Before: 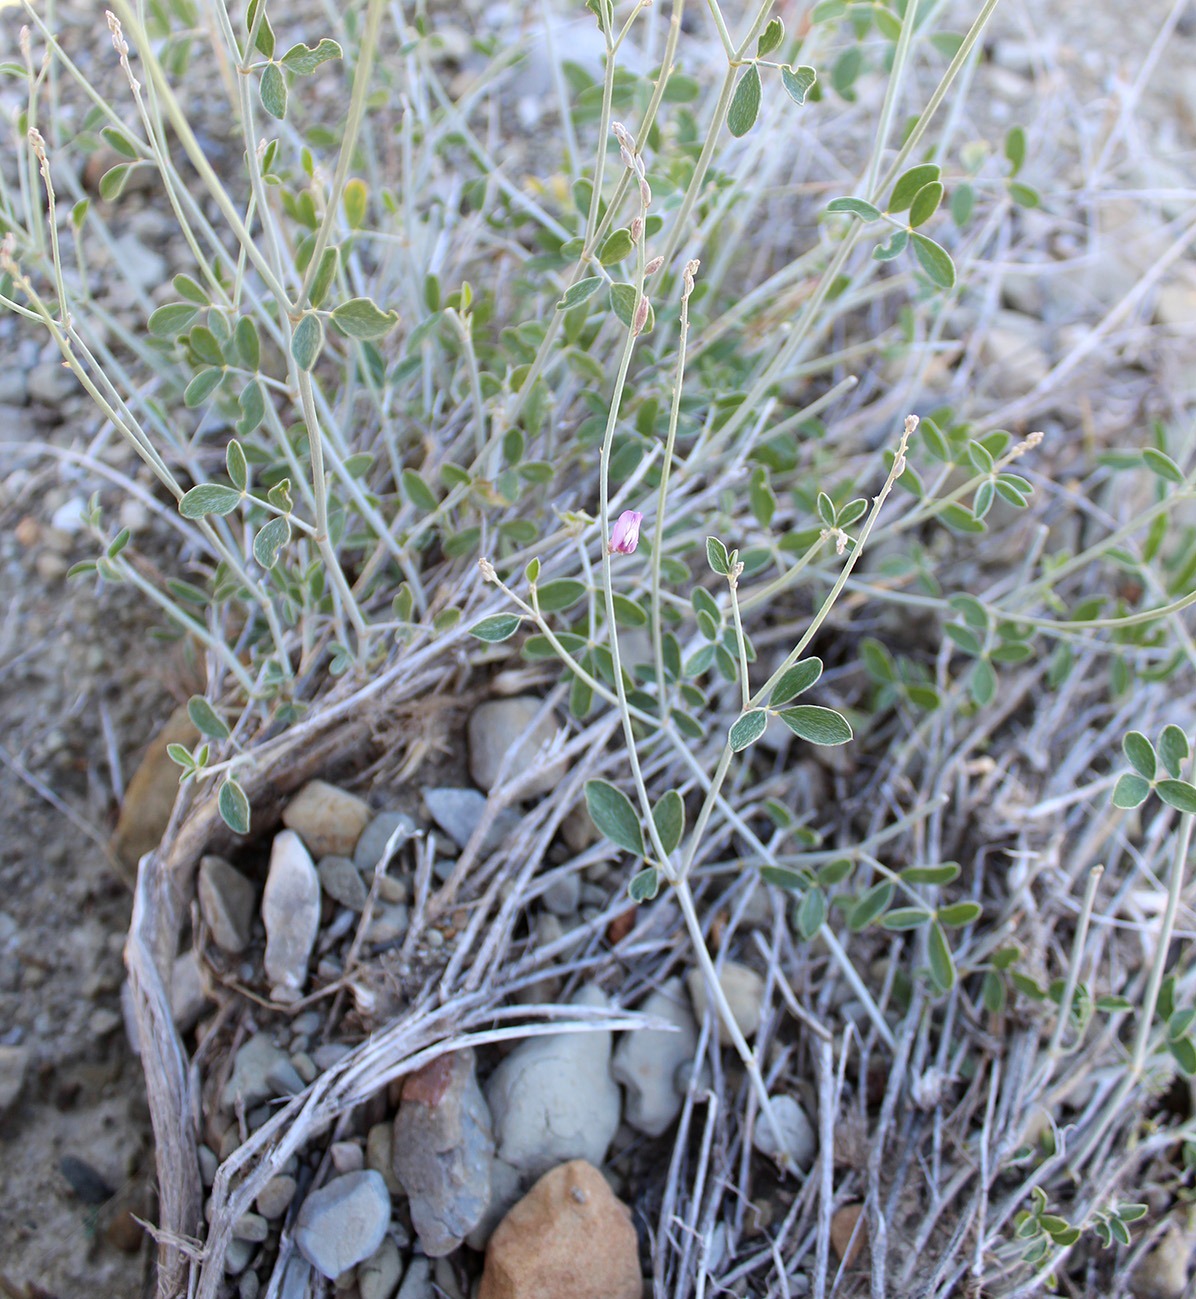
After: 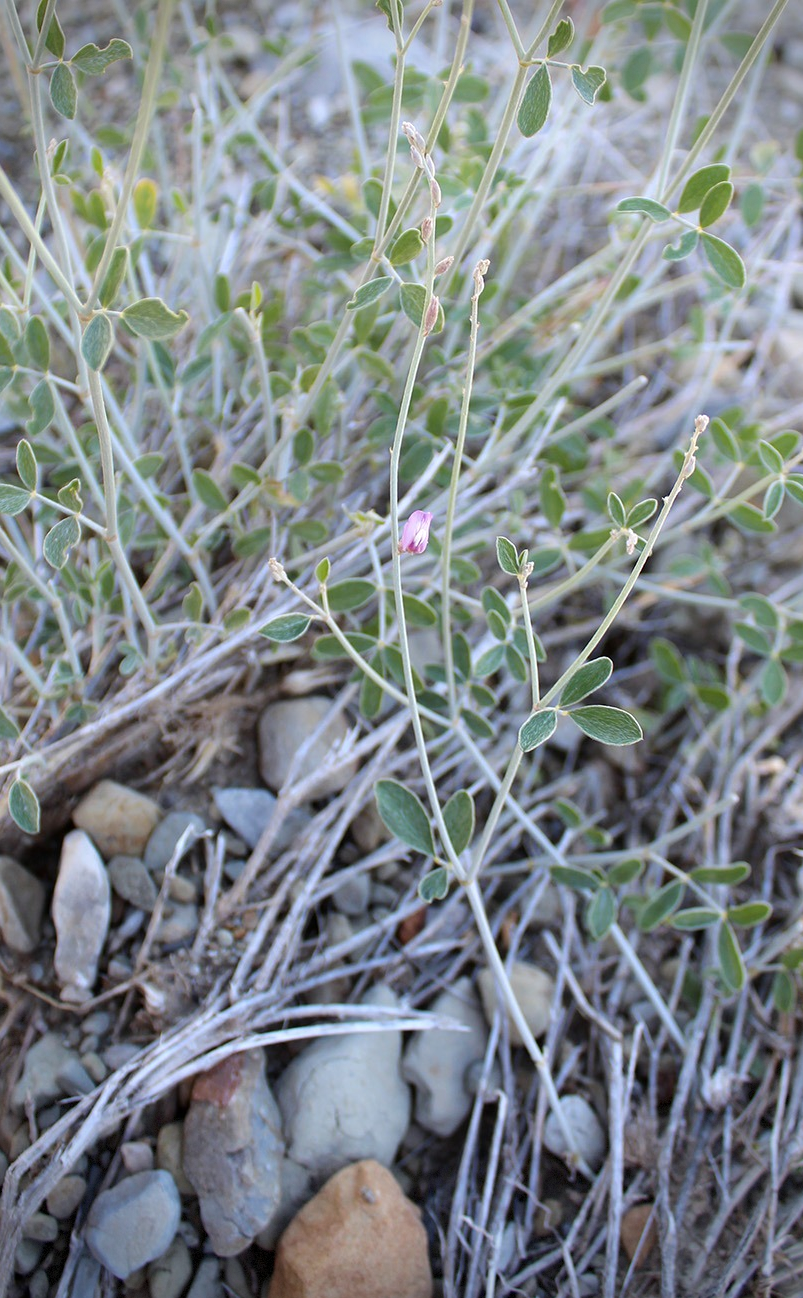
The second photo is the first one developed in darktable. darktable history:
tone equalizer: edges refinement/feathering 500, mask exposure compensation -1.25 EV, preserve details no
vignetting: fall-off radius 32.69%, saturation 0.003, dithering 8-bit output, unbound false
crop and rotate: left 17.614%, right 15.165%
